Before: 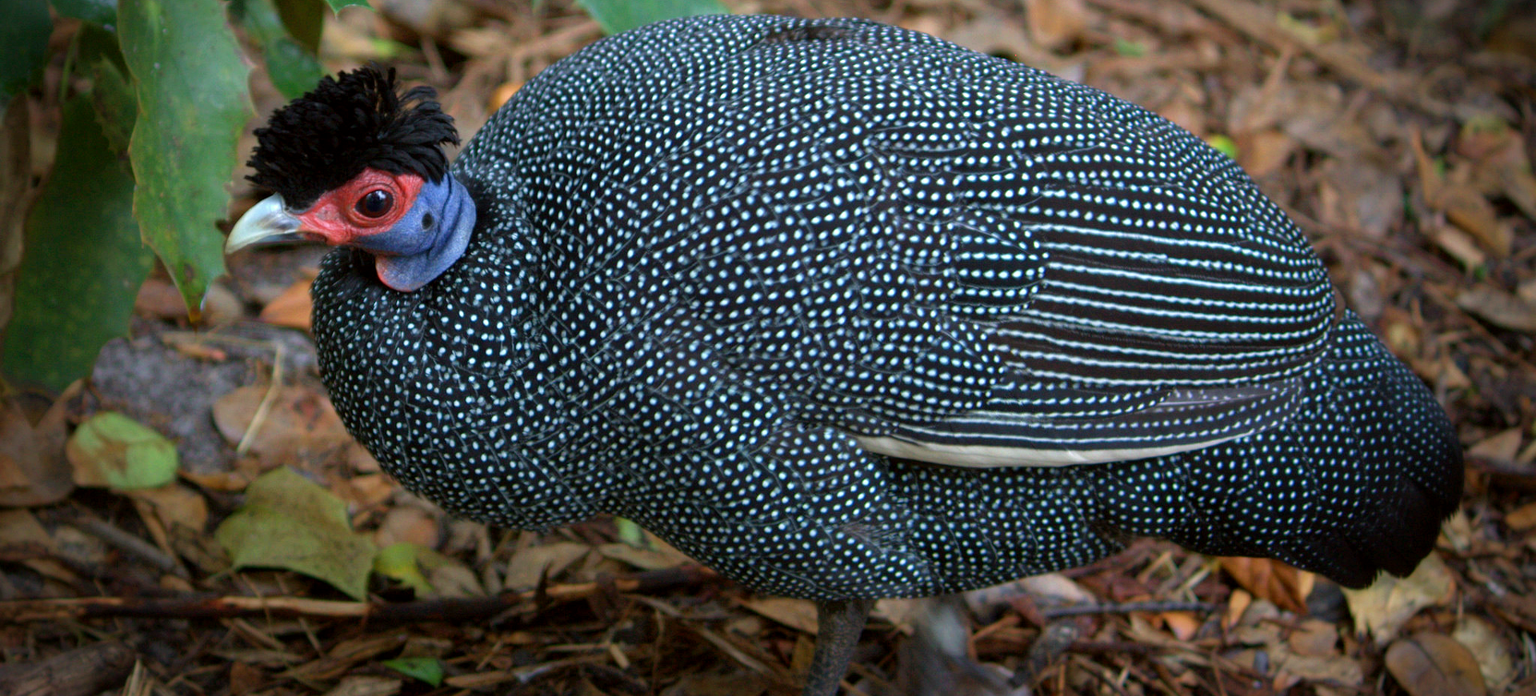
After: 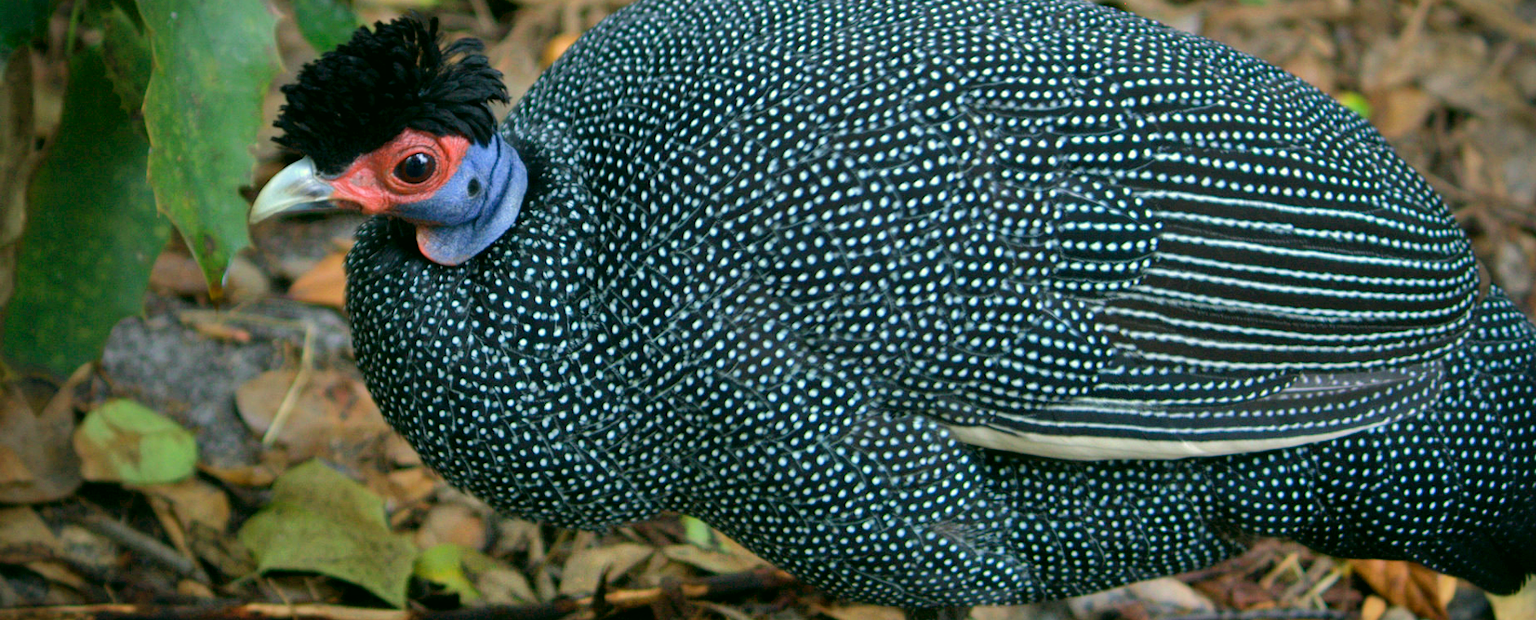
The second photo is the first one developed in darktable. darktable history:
crop: top 7.49%, right 9.717%, bottom 11.943%
shadows and highlights: low approximation 0.01, soften with gaussian
color correction: highlights a* -0.482, highlights b* 9.48, shadows a* -9.48, shadows b* 0.803
